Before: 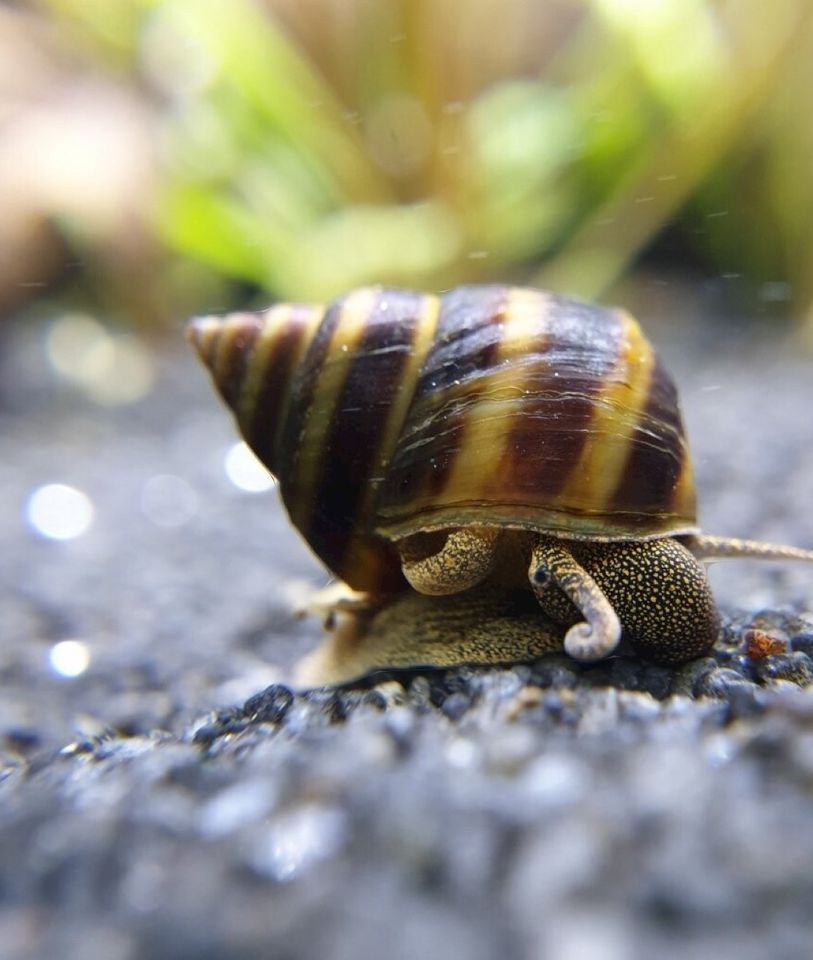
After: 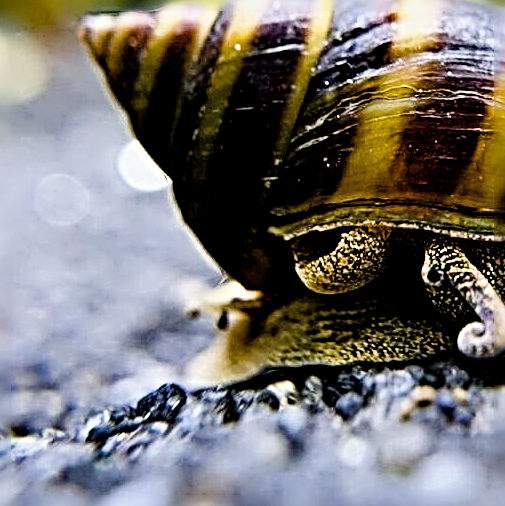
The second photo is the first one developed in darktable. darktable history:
filmic rgb: black relative exposure -7.65 EV, white relative exposure 4.56 EV, hardness 3.61
crop: left 13.24%, top 31.381%, right 24.594%, bottom 15.871%
shadows and highlights: radius 124.93, shadows 21.14, highlights -21.23, low approximation 0.01
sharpen: radius 4.035, amount 1.986
local contrast: mode bilateral grid, contrast 20, coarseness 50, detail 119%, midtone range 0.2
color balance rgb: power › hue 329.67°, global offset › luminance -0.881%, linear chroma grading › global chroma 8.472%, perceptual saturation grading › global saturation 20%, perceptual saturation grading › highlights -25.135%, perceptual saturation grading › shadows 49.569%, perceptual brilliance grading › highlights 16.018%, perceptual brilliance grading › mid-tones 6.695%, perceptual brilliance grading › shadows -15.815%, global vibrance 25.039%, contrast 19.361%
